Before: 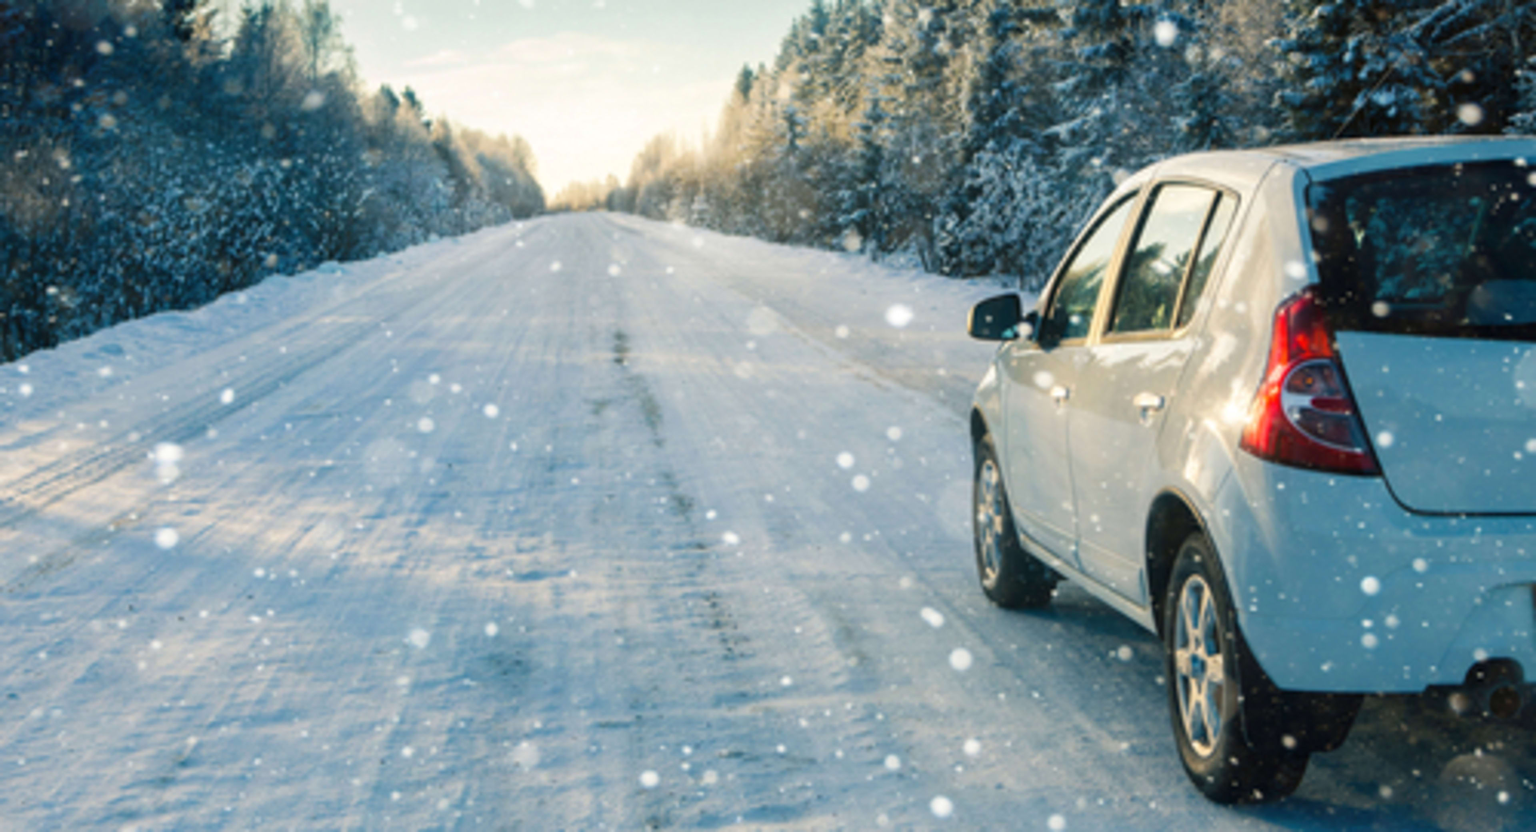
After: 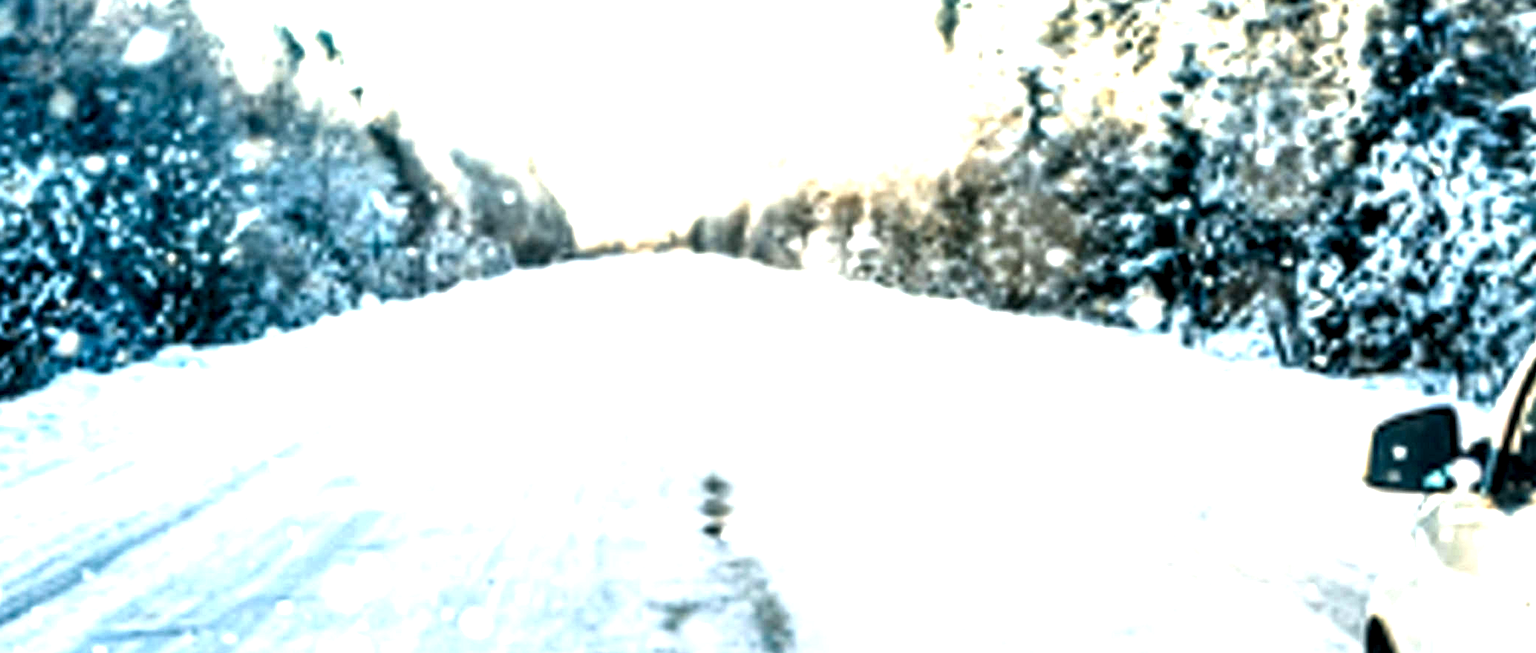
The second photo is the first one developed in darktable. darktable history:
exposure: black level correction 0, exposure 1.45 EV, compensate exposure bias true, compensate highlight preservation false
local contrast: highlights 115%, shadows 42%, detail 293%
crop: left 15.306%, top 9.065%, right 30.789%, bottom 48.638%
